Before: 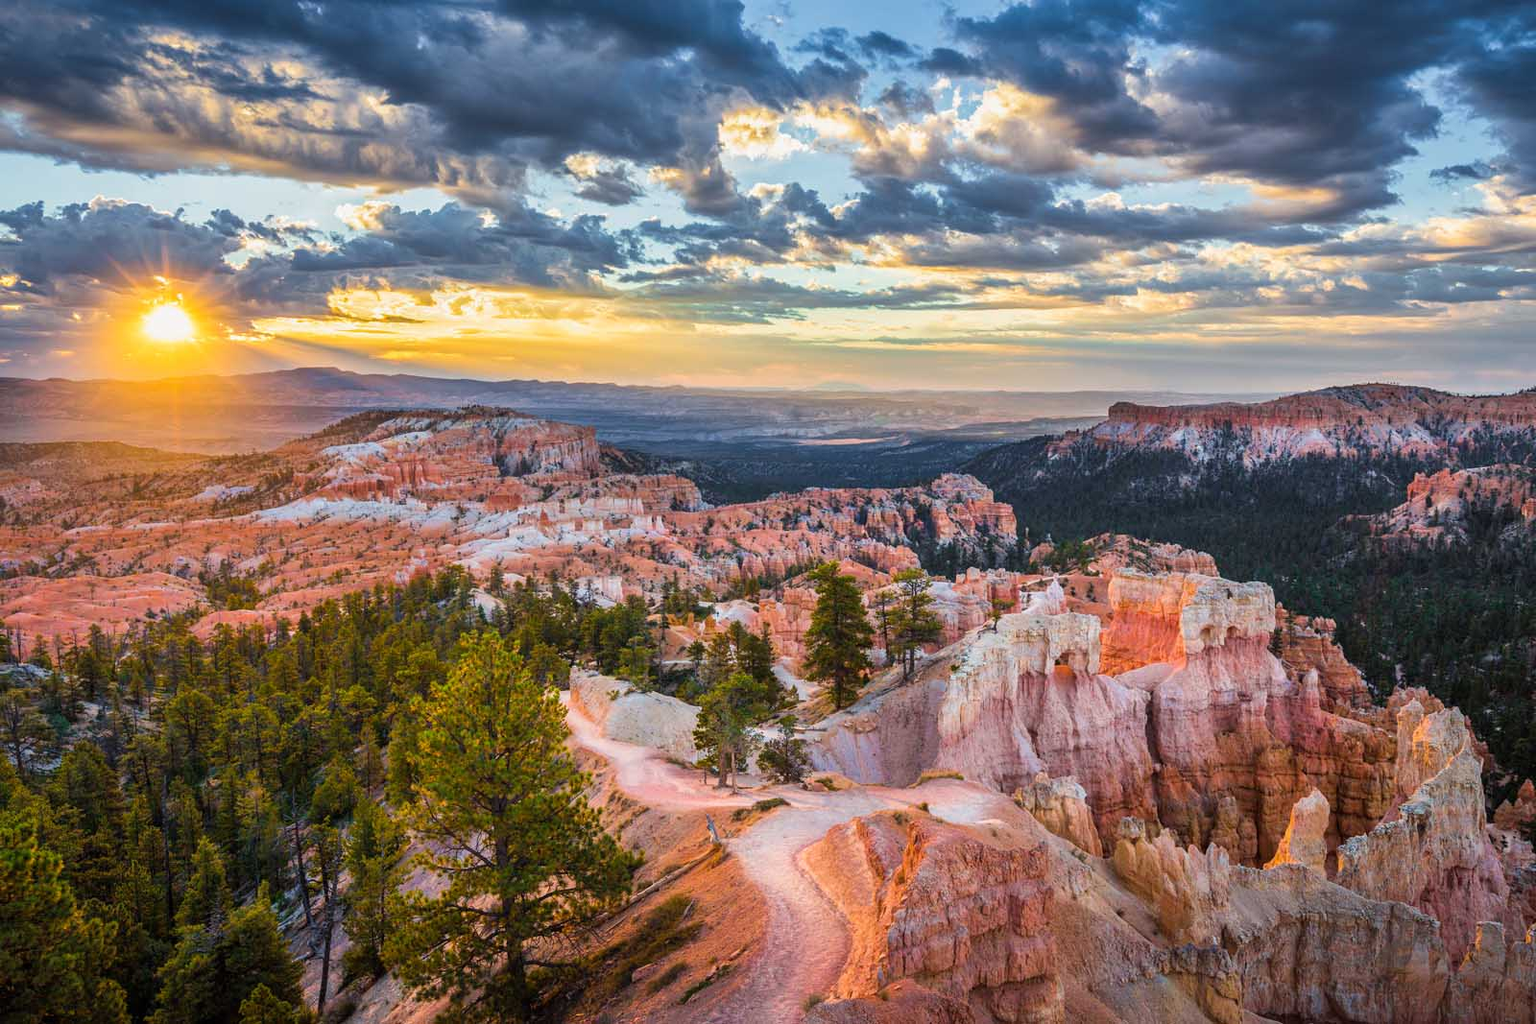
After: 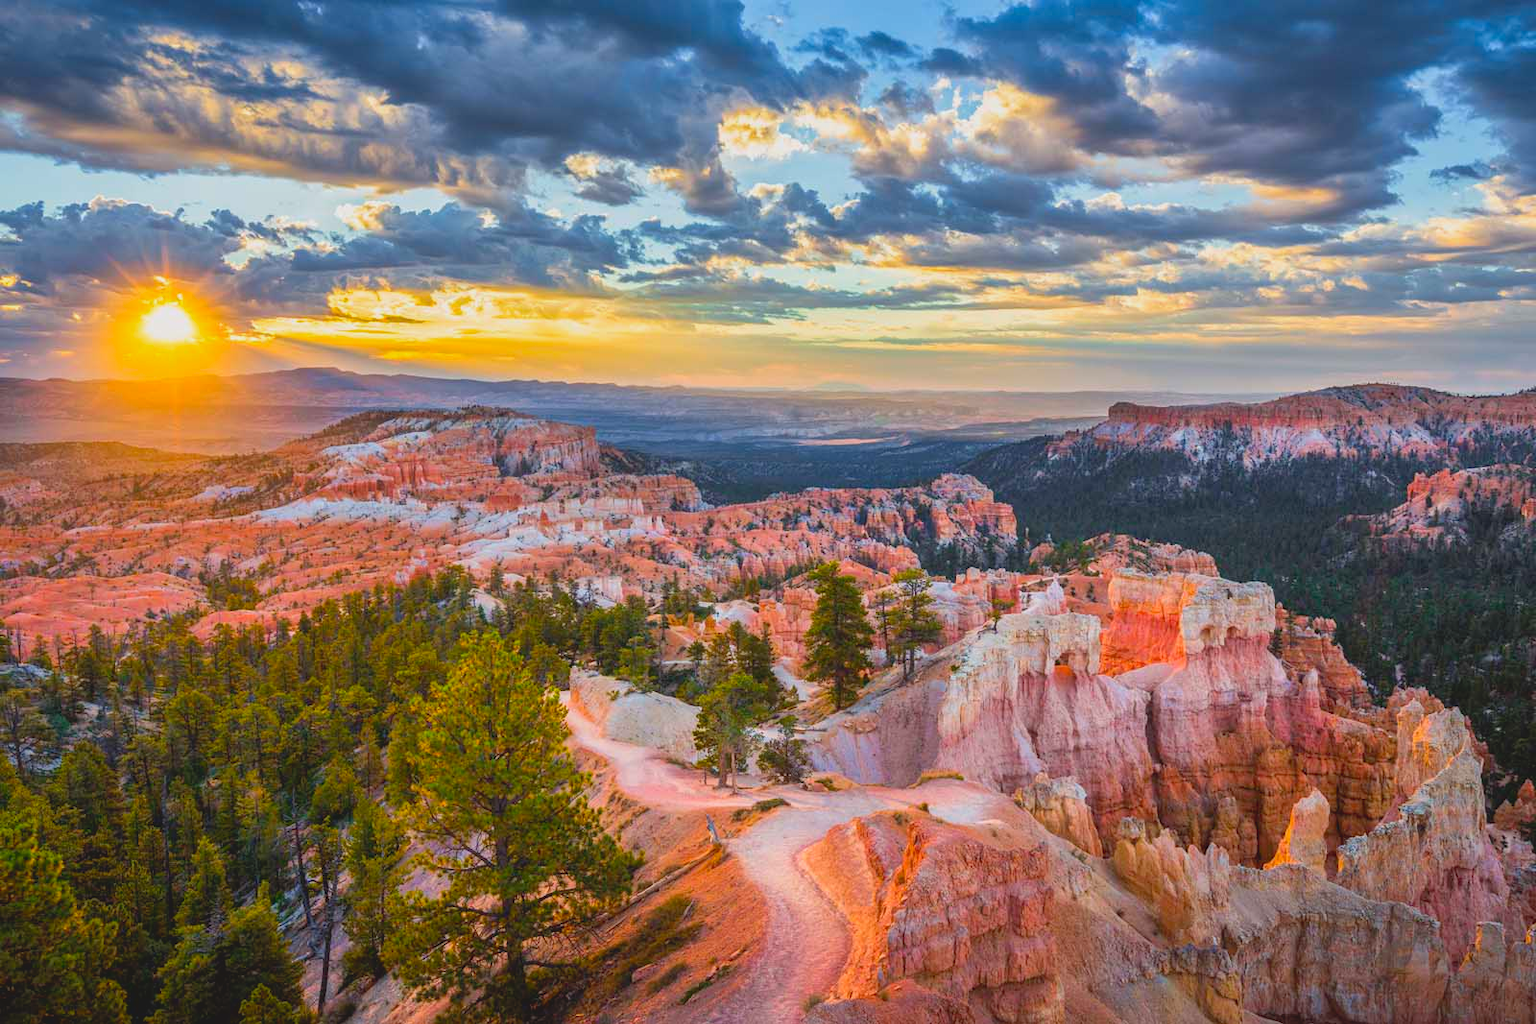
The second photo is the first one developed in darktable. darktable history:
exposure: black level correction 0.002, exposure 0.146 EV, compensate exposure bias true, compensate highlight preservation false
contrast brightness saturation: contrast -0.184, saturation 0.186
